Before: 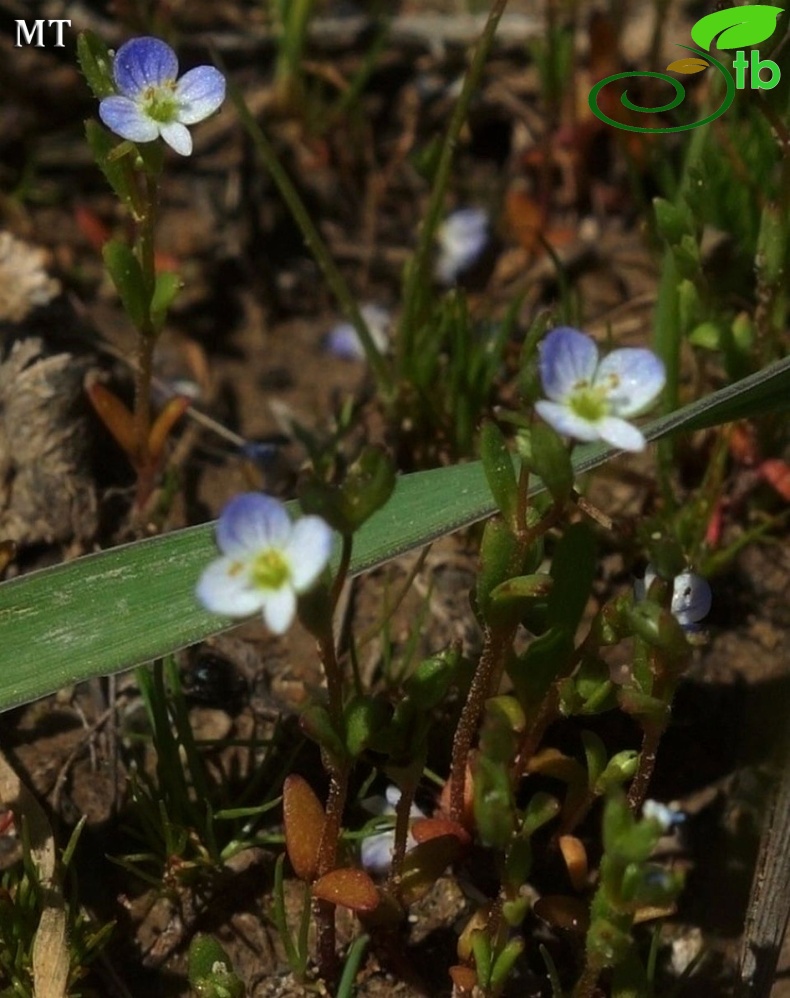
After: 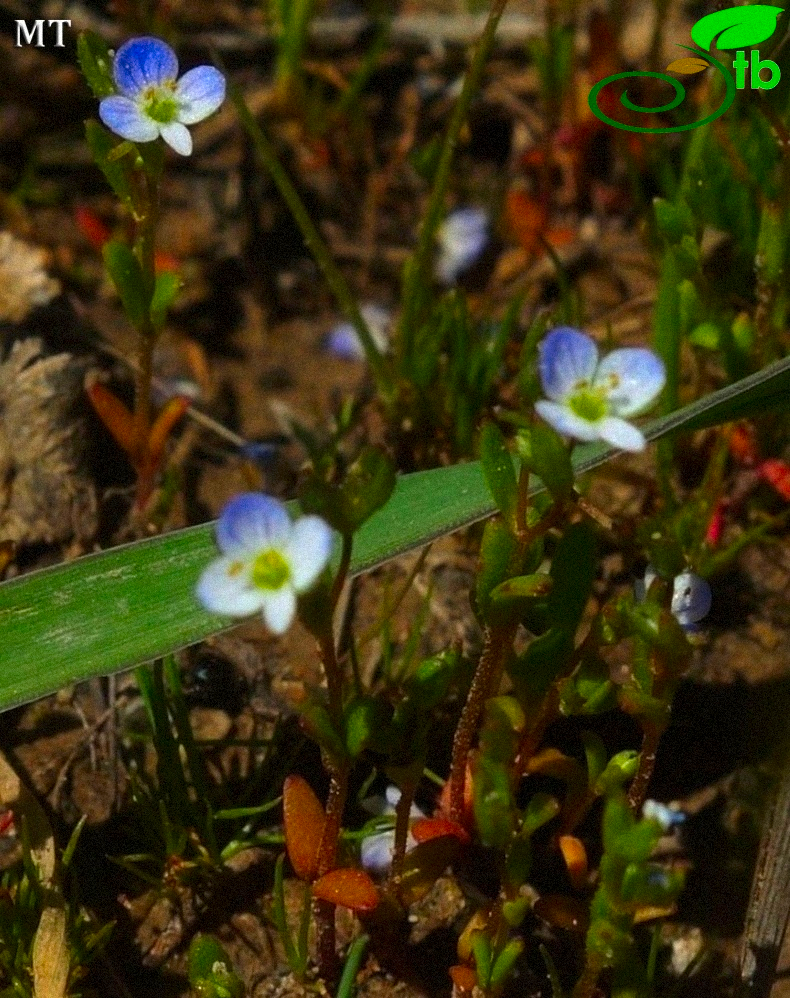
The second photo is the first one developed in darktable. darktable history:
contrast brightness saturation: saturation 0.5
vibrance: on, module defaults
grain: mid-tones bias 0%
